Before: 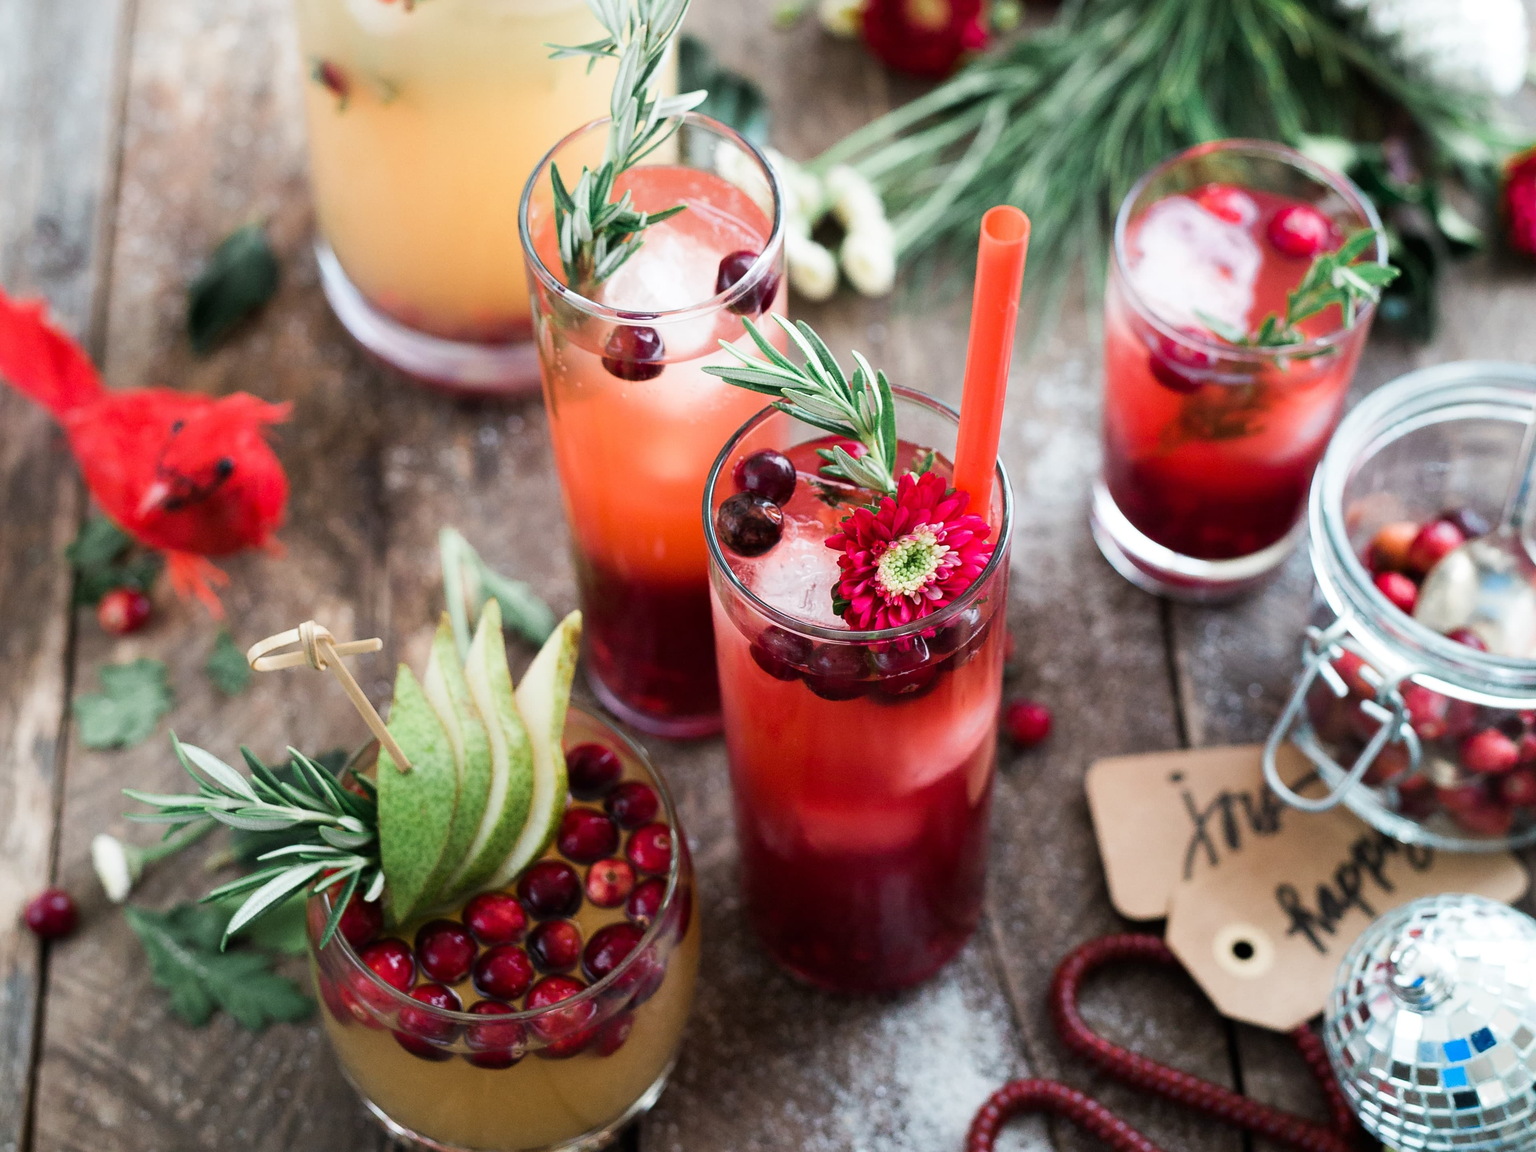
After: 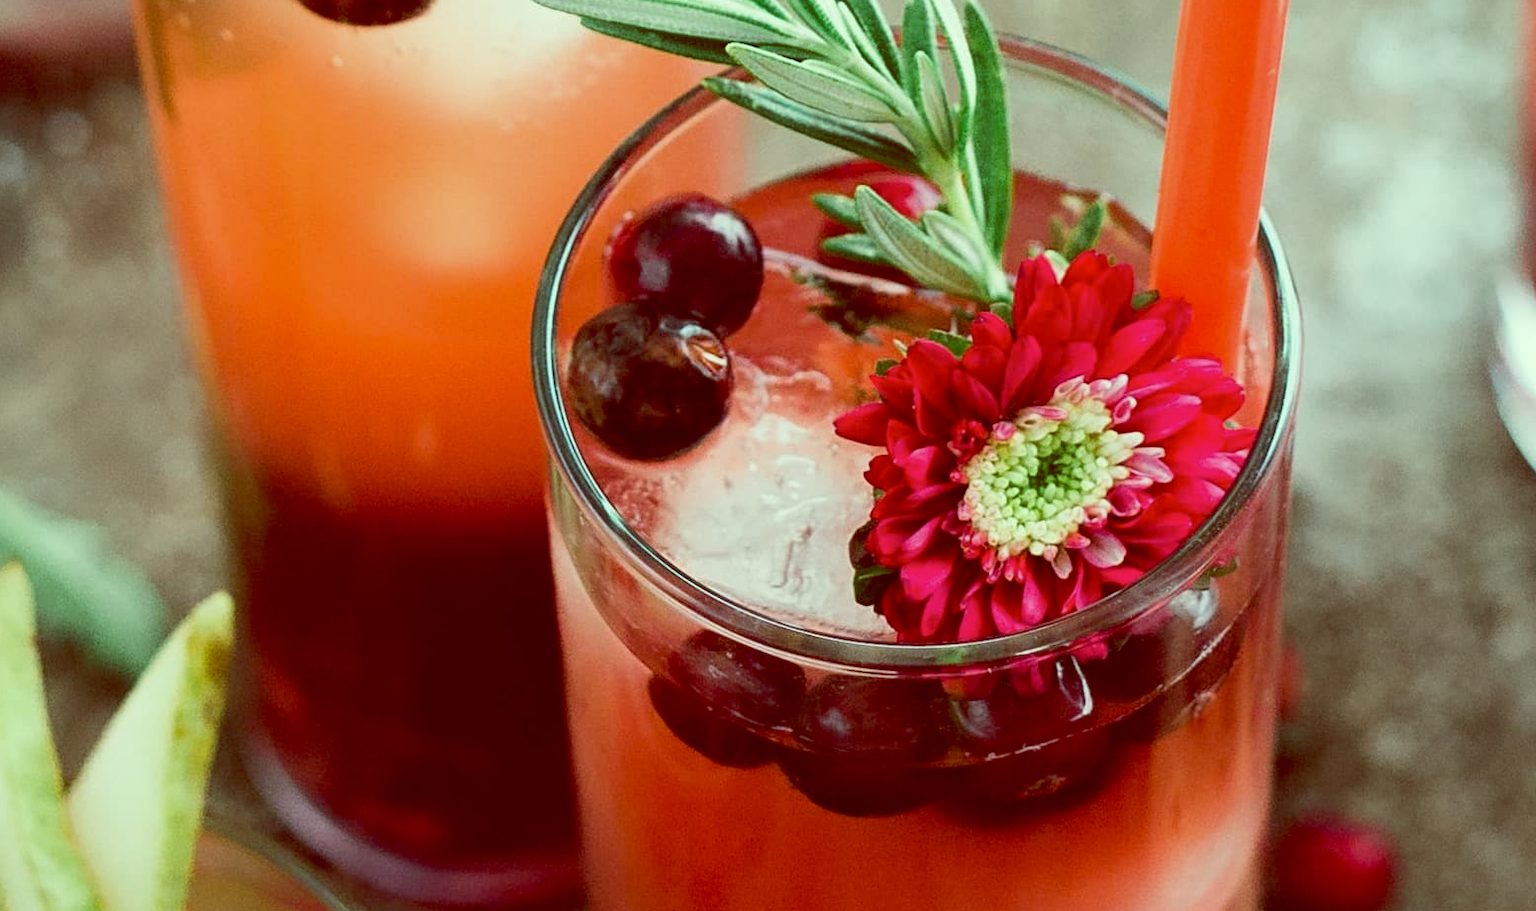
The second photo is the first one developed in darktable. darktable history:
crop: left 31.751%, top 32.172%, right 27.8%, bottom 35.83%
color balance: lift [1, 1.015, 0.987, 0.985], gamma [1, 0.959, 1.042, 0.958], gain [0.927, 0.938, 1.072, 0.928], contrast 1.5%
